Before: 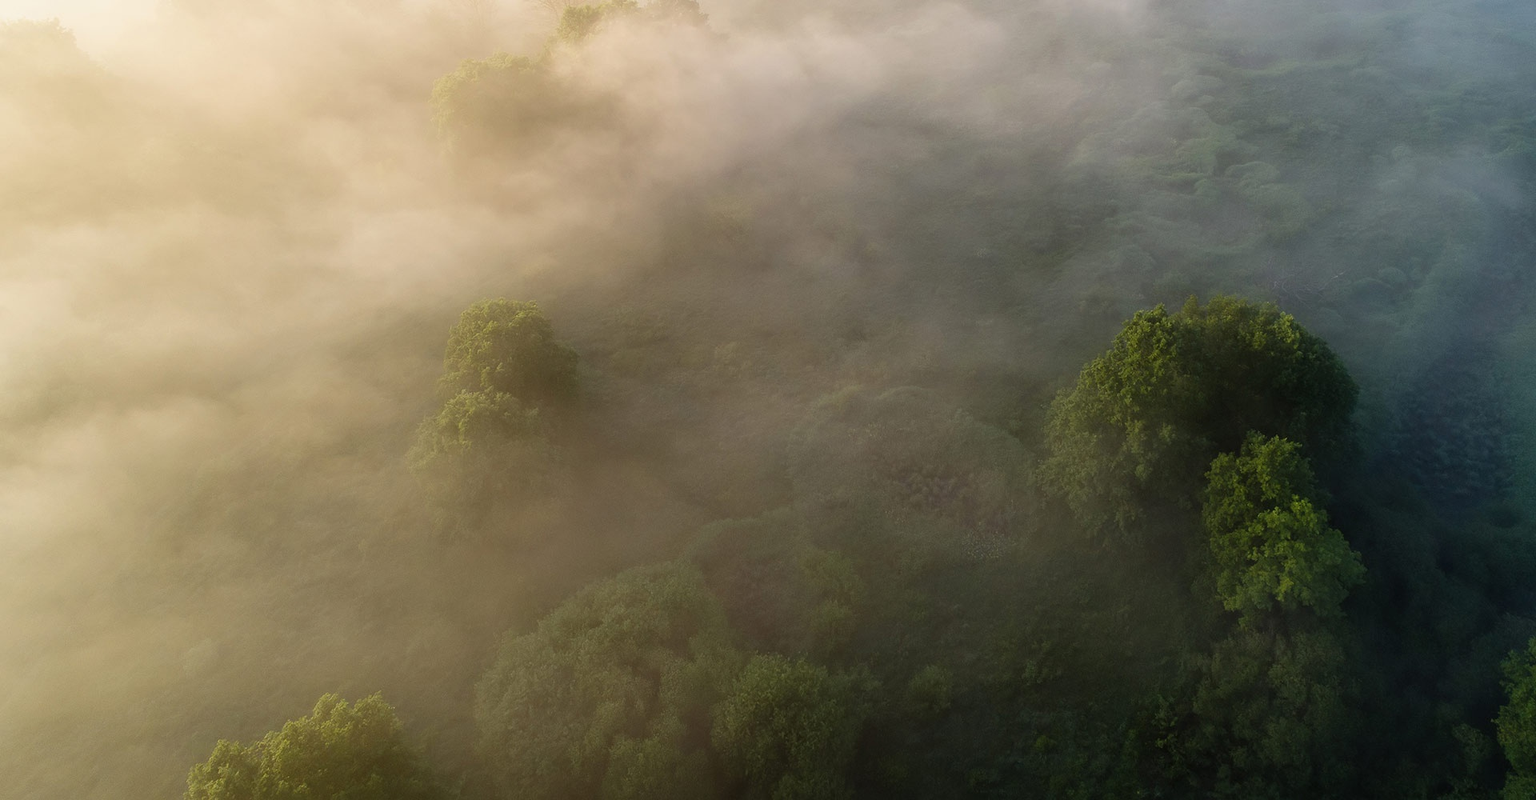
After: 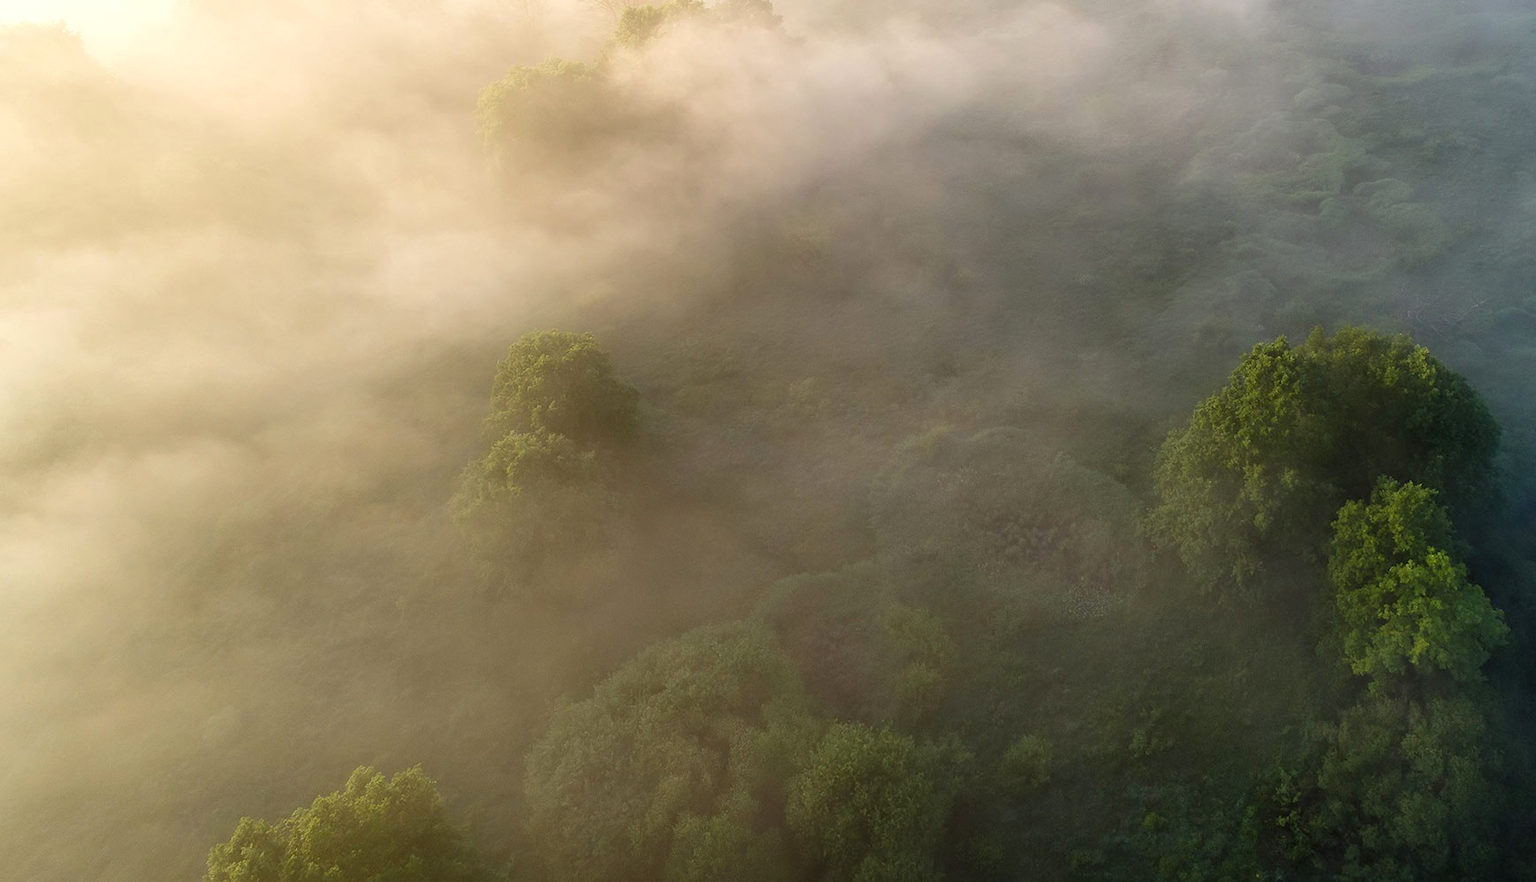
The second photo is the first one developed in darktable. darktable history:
exposure: black level correction 0.001, exposure 0.498 EV, compensate highlight preservation false
crop: right 9.477%, bottom 0.036%
tone equalizer: -8 EV 0.256 EV, -7 EV 0.388 EV, -6 EV 0.454 EV, -5 EV 0.242 EV, -3 EV -0.281 EV, -2 EV -0.403 EV, -1 EV -0.429 EV, +0 EV -0.221 EV, mask exposure compensation -0.501 EV
